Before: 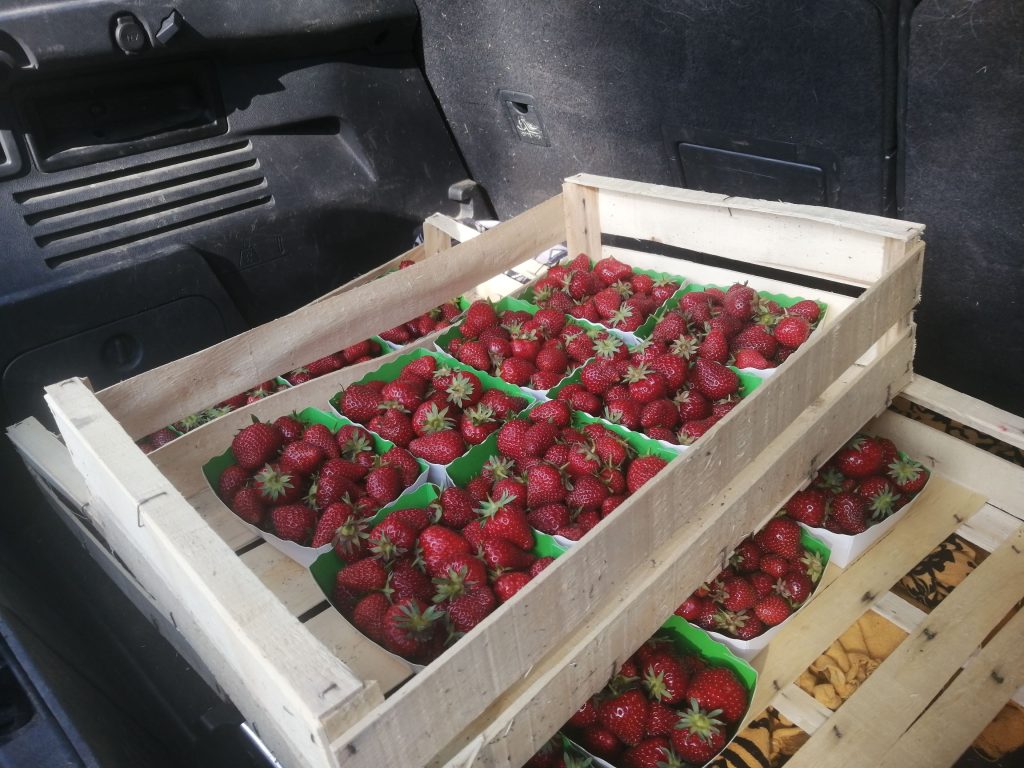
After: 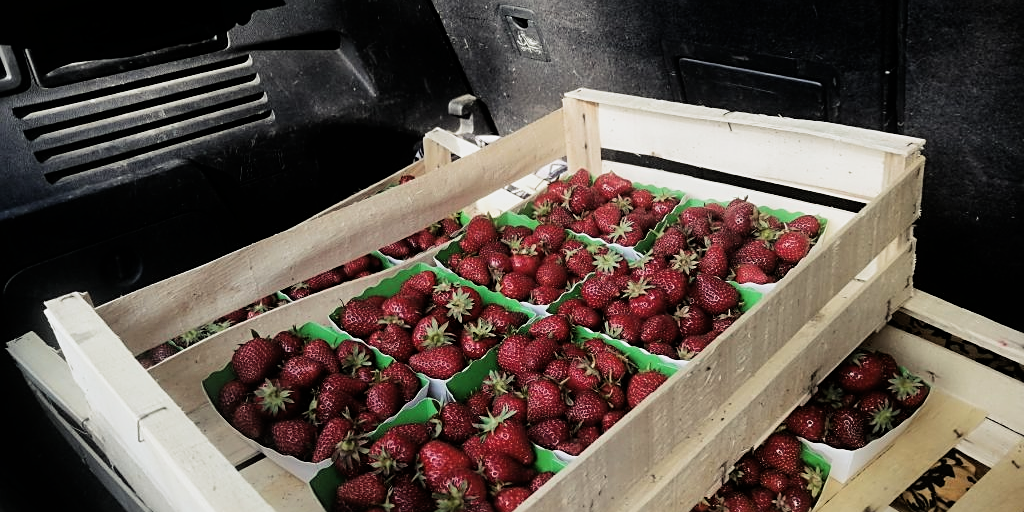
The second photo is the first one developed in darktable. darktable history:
filmic rgb: black relative exposure -5 EV, white relative exposure 3.5 EV, hardness 3.19, contrast 1.4, highlights saturation mix -50%
sharpen: on, module defaults
crop: top 11.166%, bottom 22.168%
rgb curve: curves: ch2 [(0, 0) (0.567, 0.512) (1, 1)], mode RGB, independent channels
